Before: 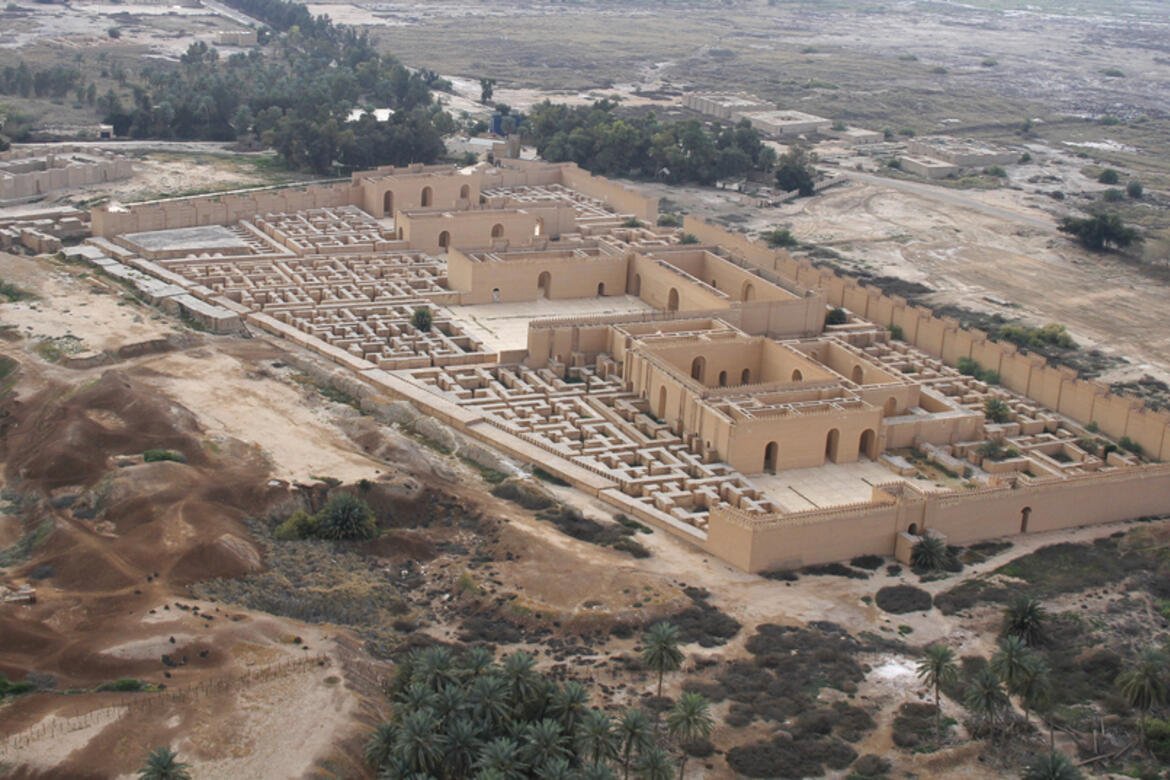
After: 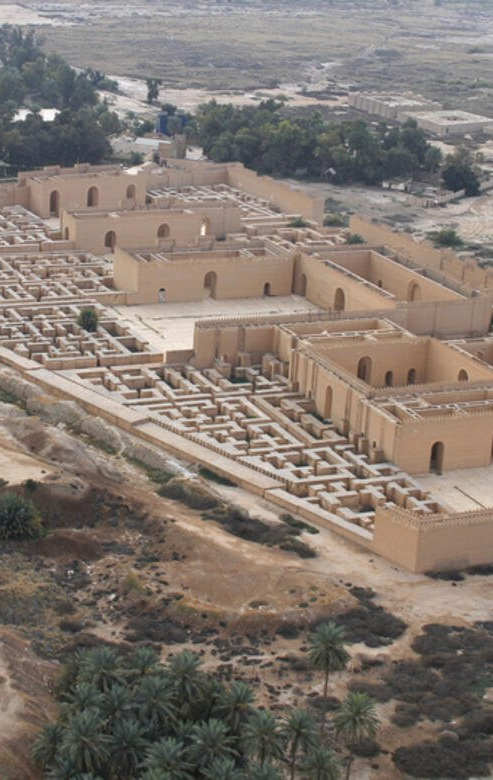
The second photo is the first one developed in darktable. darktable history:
color zones: curves: ch2 [(0, 0.5) (0.143, 0.5) (0.286, 0.416) (0.429, 0.5) (0.571, 0.5) (0.714, 0.5) (0.857, 0.5) (1, 0.5)]
crop: left 28.583%, right 29.231%
